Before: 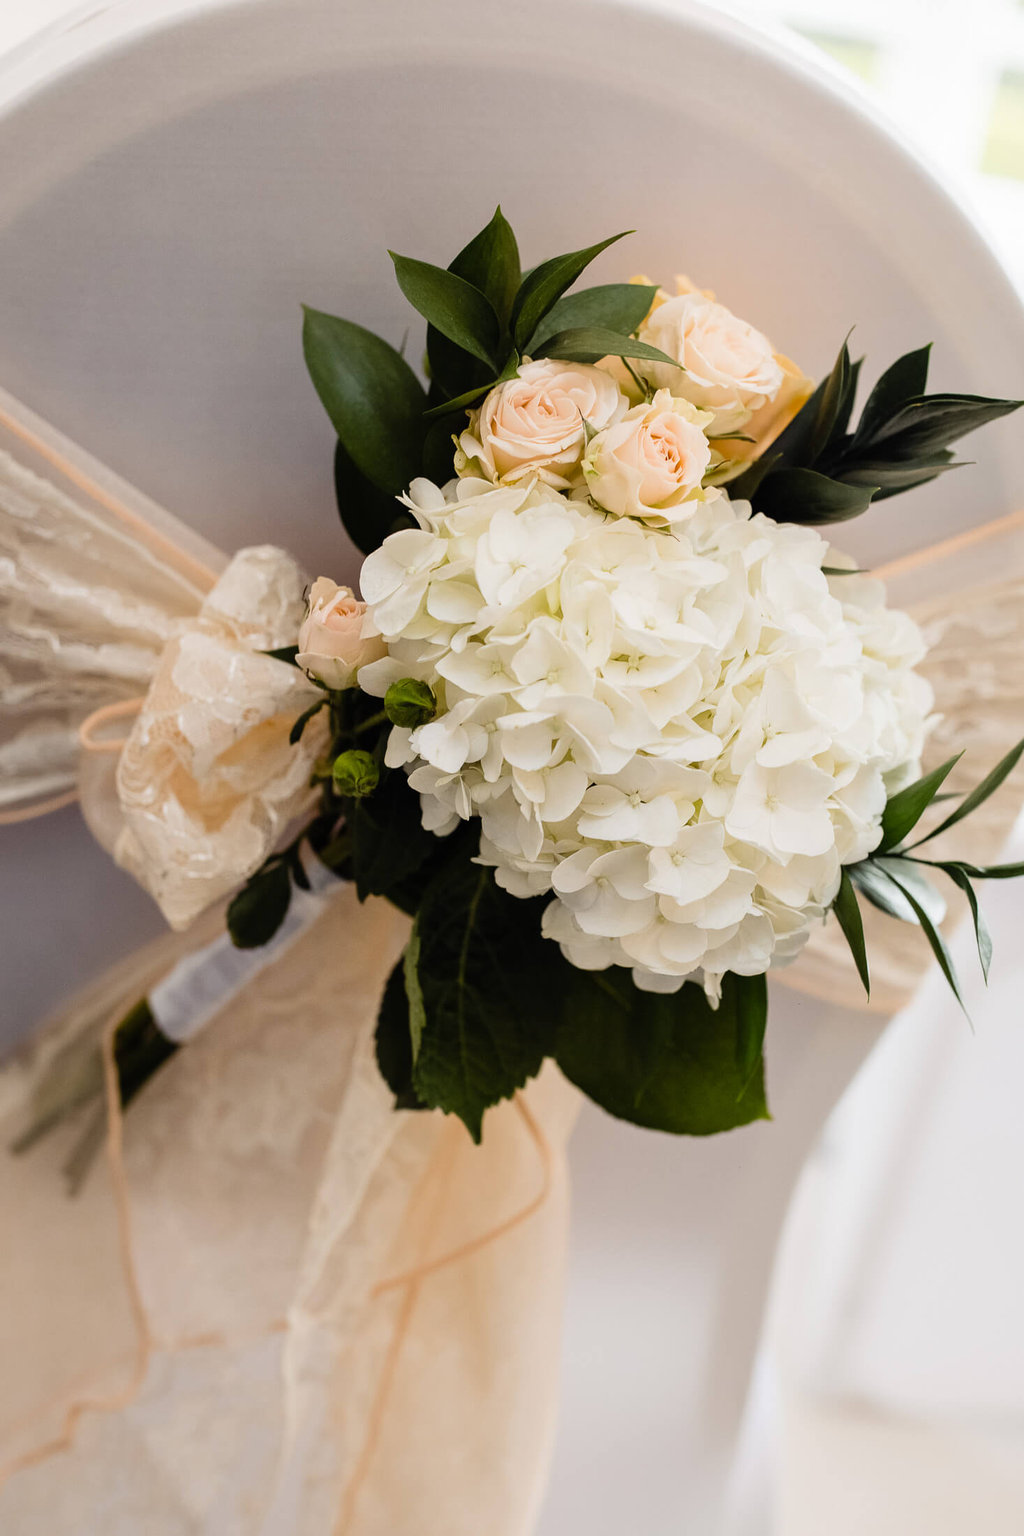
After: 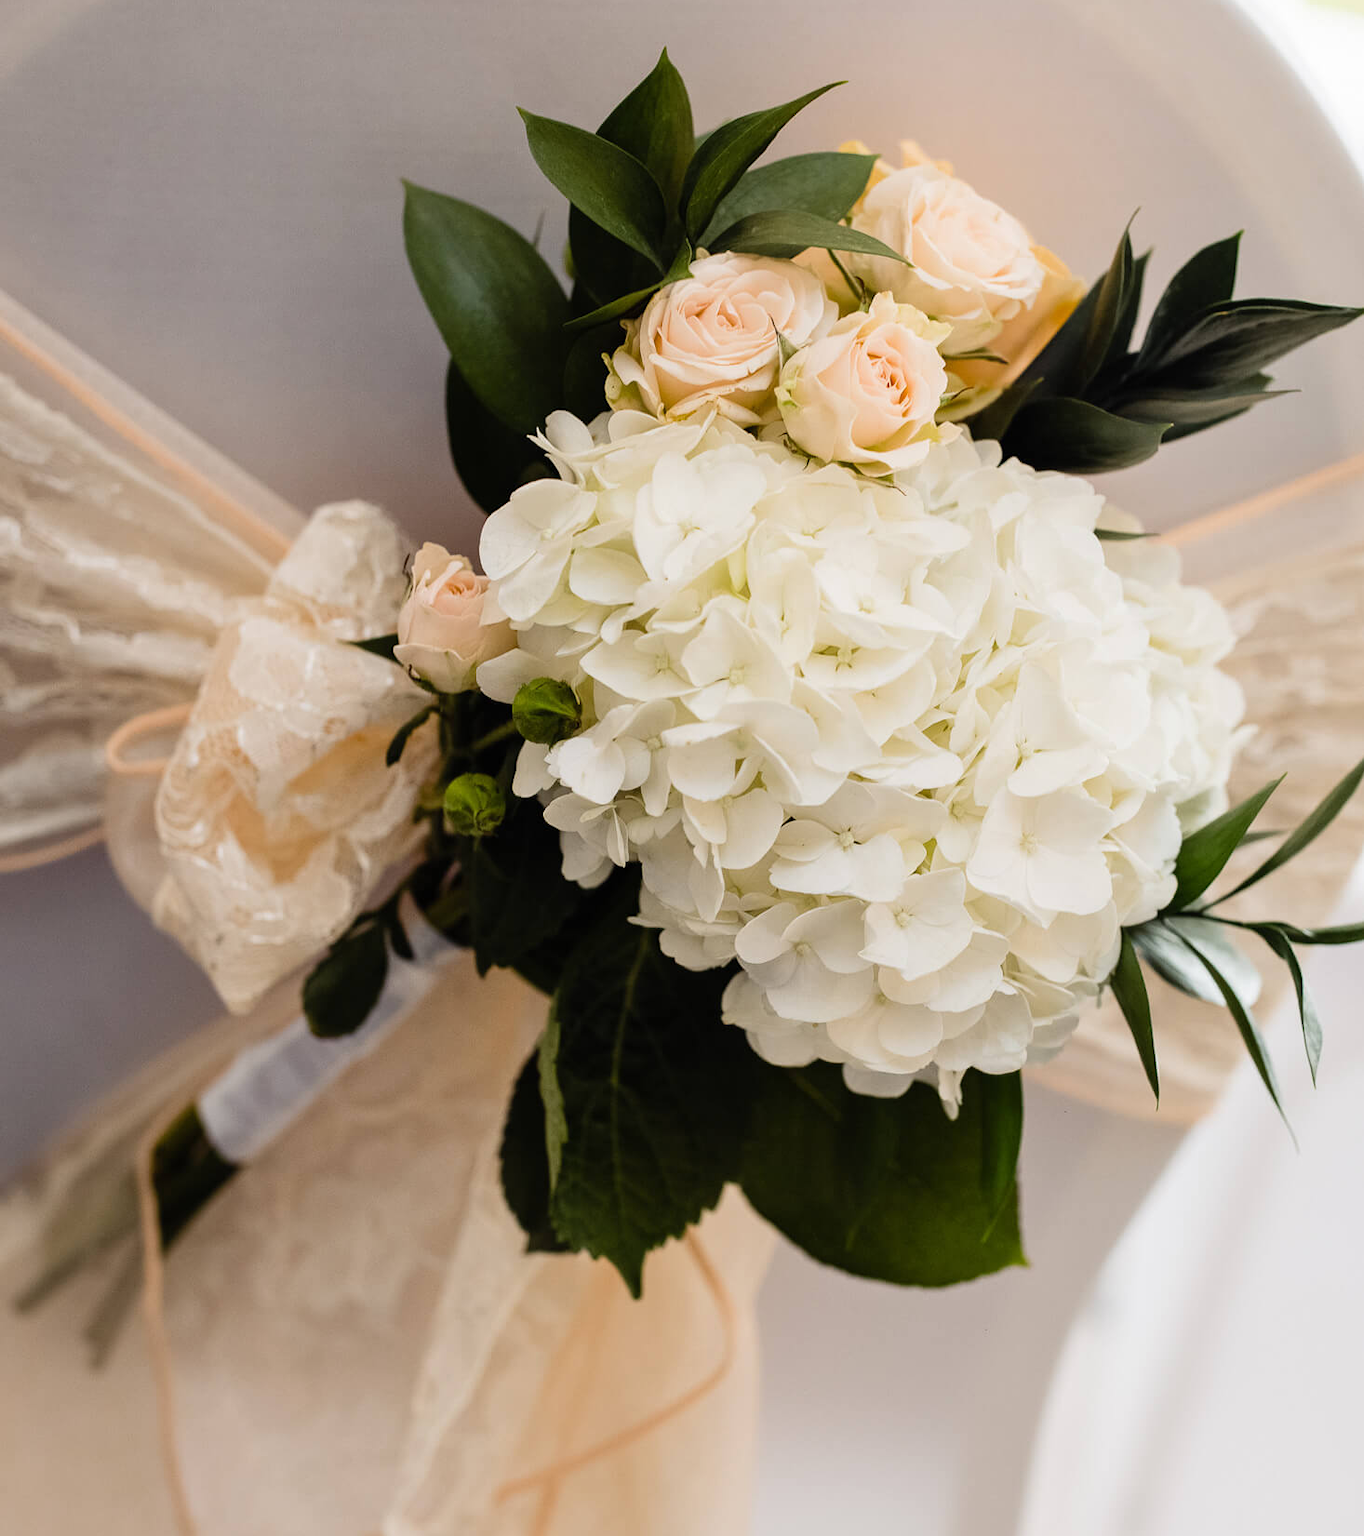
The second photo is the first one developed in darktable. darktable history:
crop: top 11.057%, bottom 13.896%
